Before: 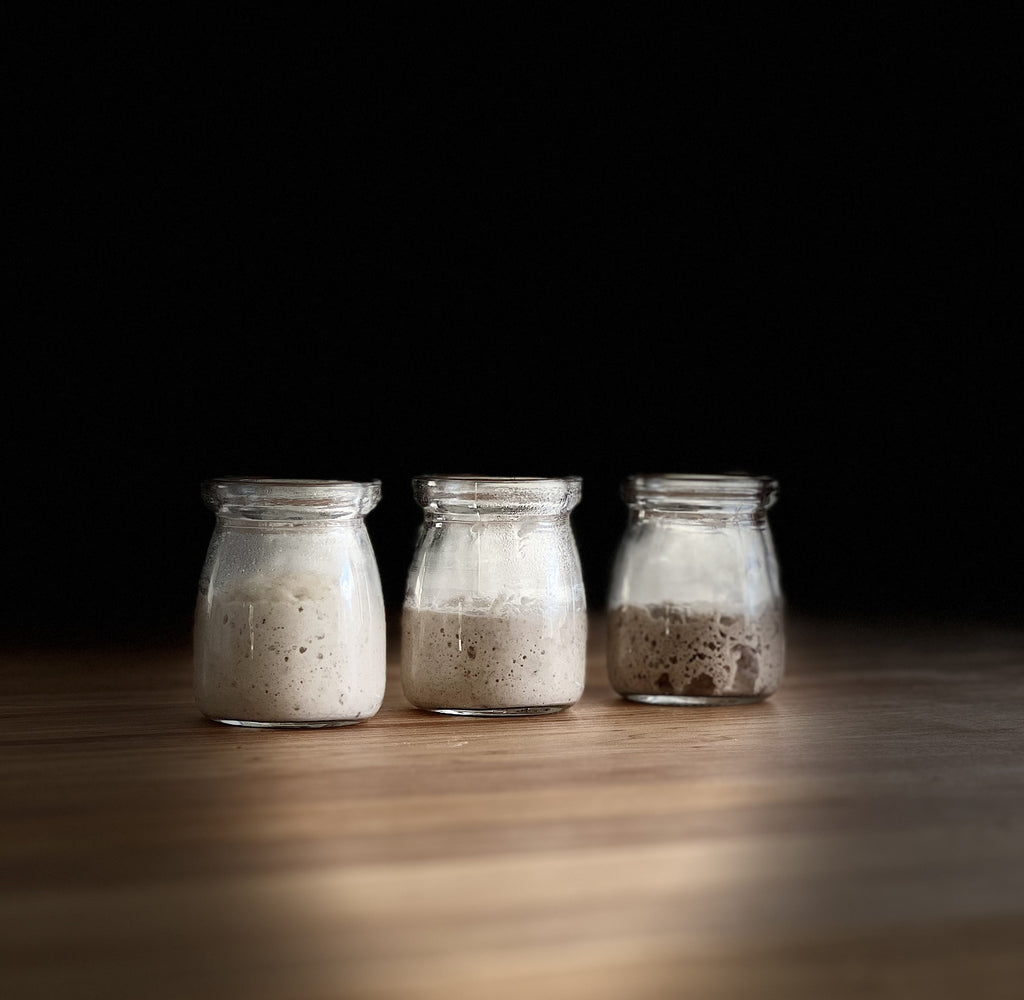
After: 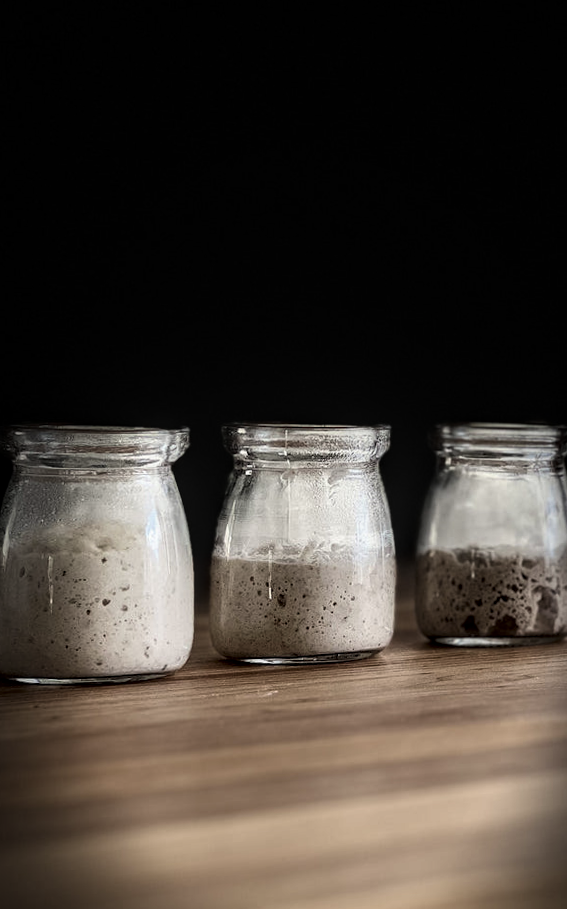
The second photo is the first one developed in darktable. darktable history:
rotate and perspective: rotation -0.013°, lens shift (vertical) -0.027, lens shift (horizontal) 0.178, crop left 0.016, crop right 0.989, crop top 0.082, crop bottom 0.918
crop and rotate: left 22.516%, right 21.234%
local contrast: on, module defaults
tone curve: curves: ch0 [(0, 0) (0.153, 0.06) (1, 1)], color space Lab, linked channels, preserve colors none
